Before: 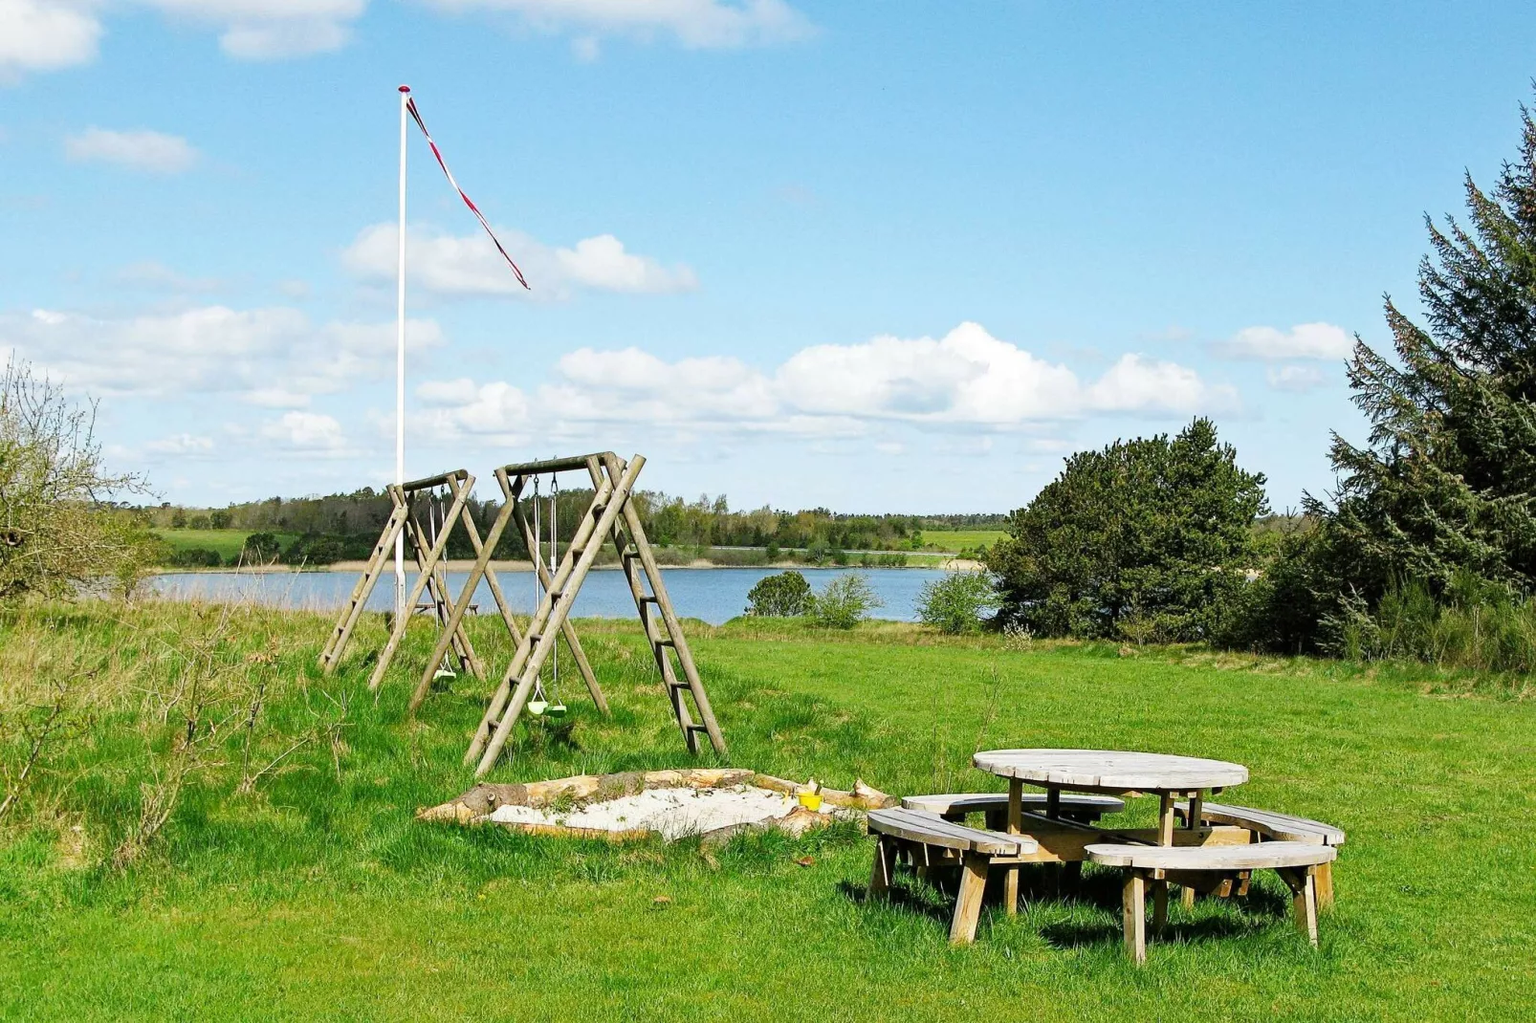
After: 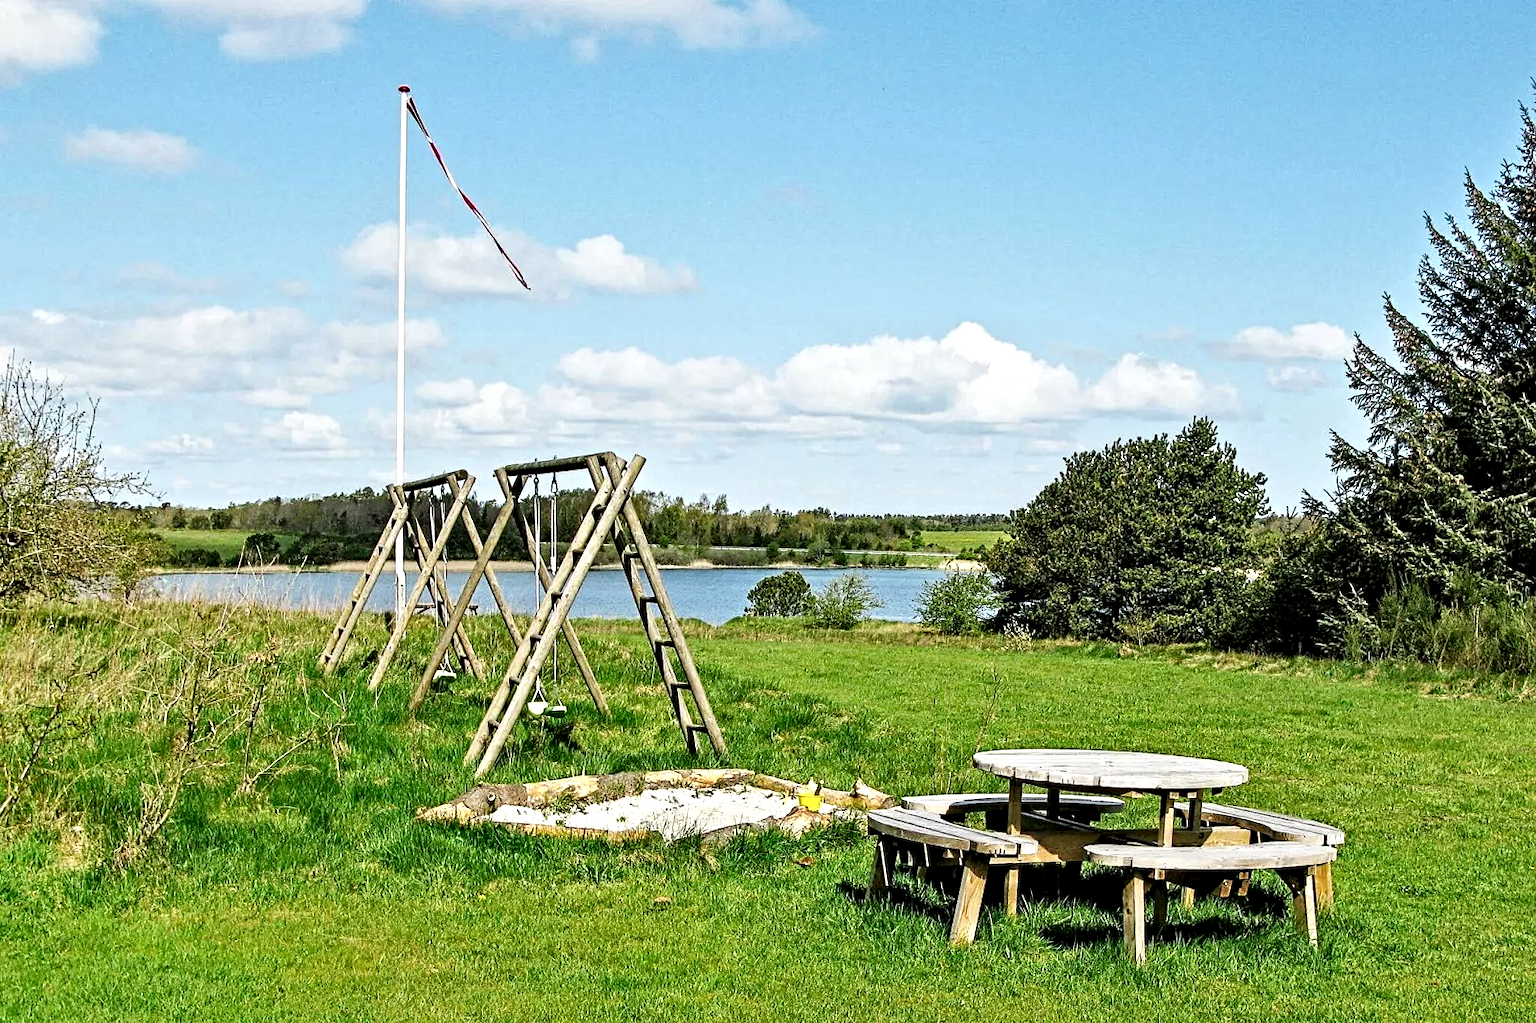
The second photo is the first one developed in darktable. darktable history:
contrast equalizer: octaves 7, y [[0.5, 0.542, 0.583, 0.625, 0.667, 0.708], [0.5 ×6], [0.5 ×6], [0 ×6], [0 ×6]]
levels: levels [0, 0.498, 0.996]
